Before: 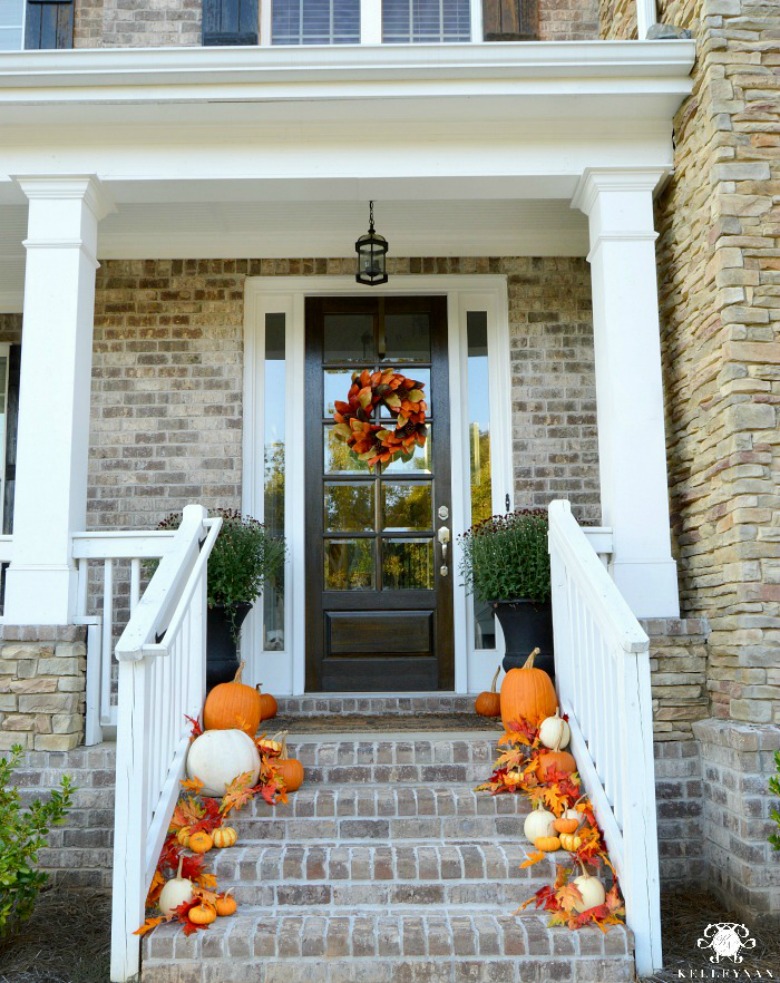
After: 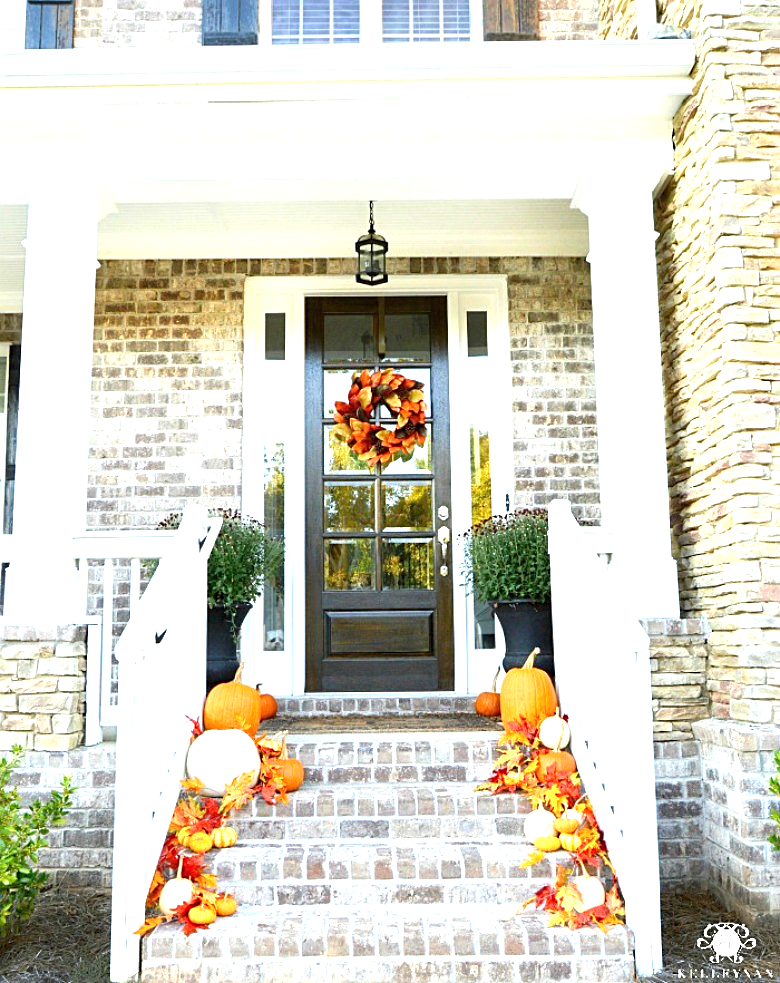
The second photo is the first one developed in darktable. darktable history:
sharpen: on, module defaults
exposure: black level correction 0, exposure 1.45 EV, compensate exposure bias true, compensate highlight preservation false
